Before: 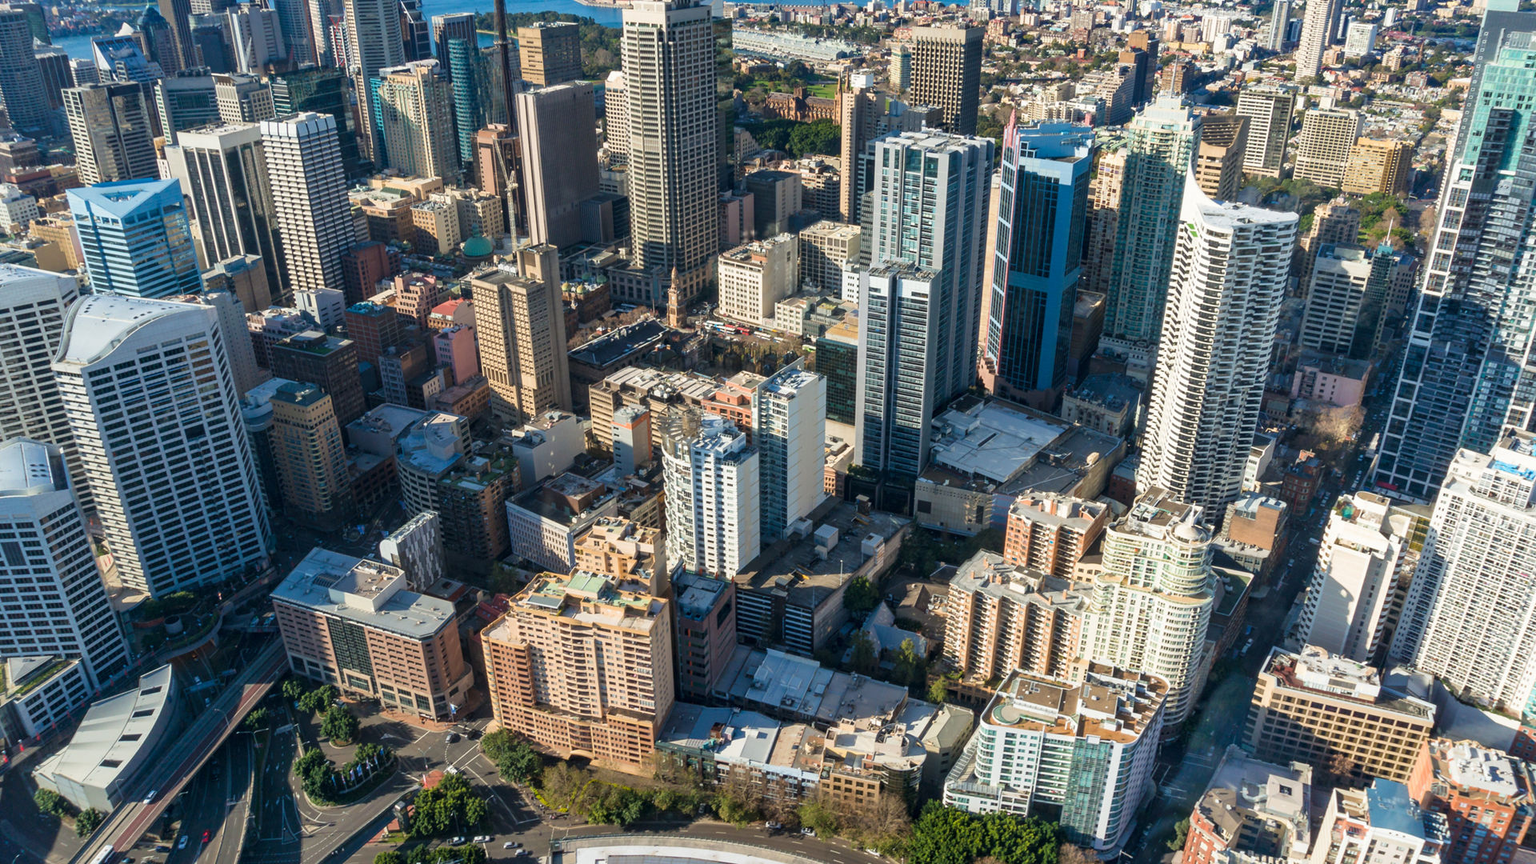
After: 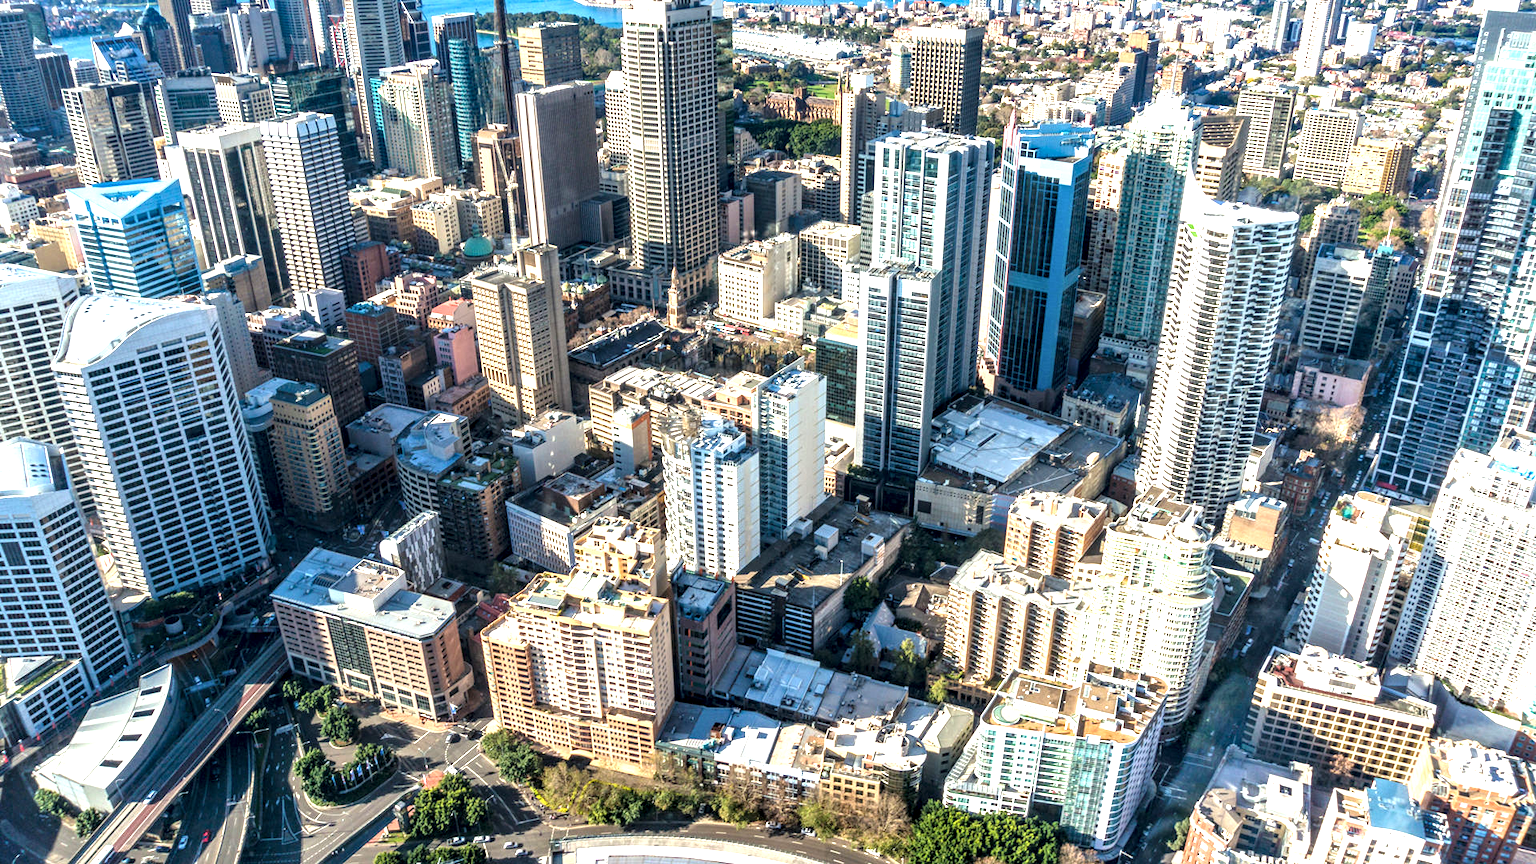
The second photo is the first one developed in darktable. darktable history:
tone equalizer: -8 EV -0.416 EV, -7 EV -0.392 EV, -6 EV -0.318 EV, -5 EV -0.194 EV, -3 EV 0.25 EV, -2 EV 0.356 EV, -1 EV 0.375 EV, +0 EV 0.395 EV
local contrast: detail 150%
exposure: black level correction 0, exposure 0.698 EV, compensate highlight preservation false
